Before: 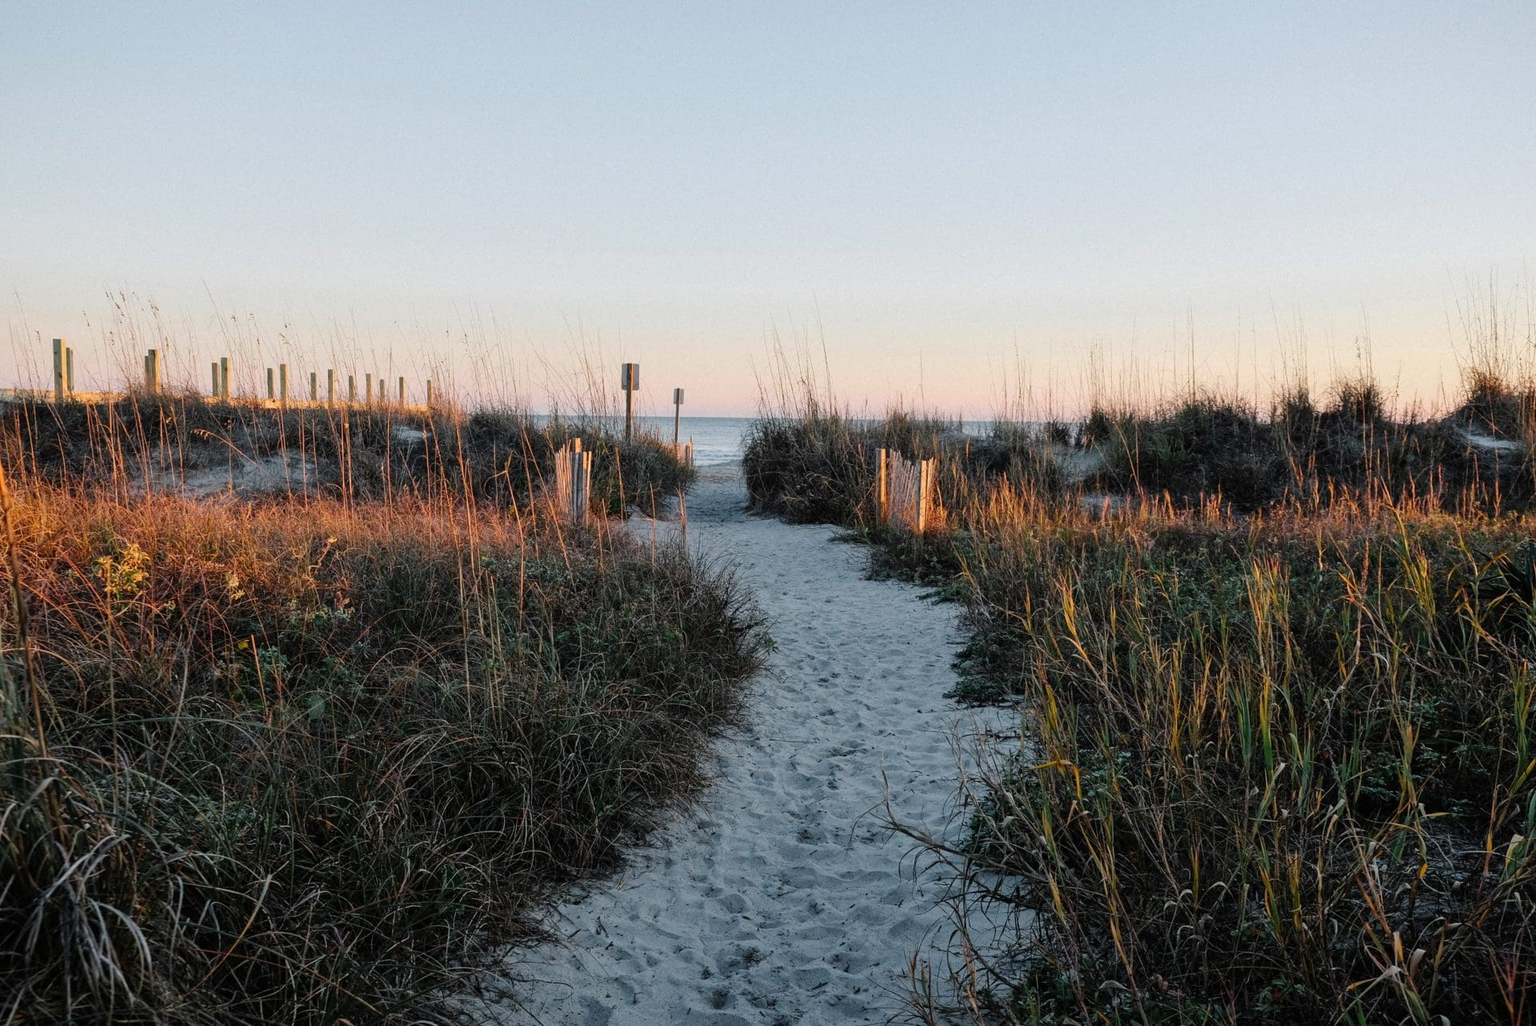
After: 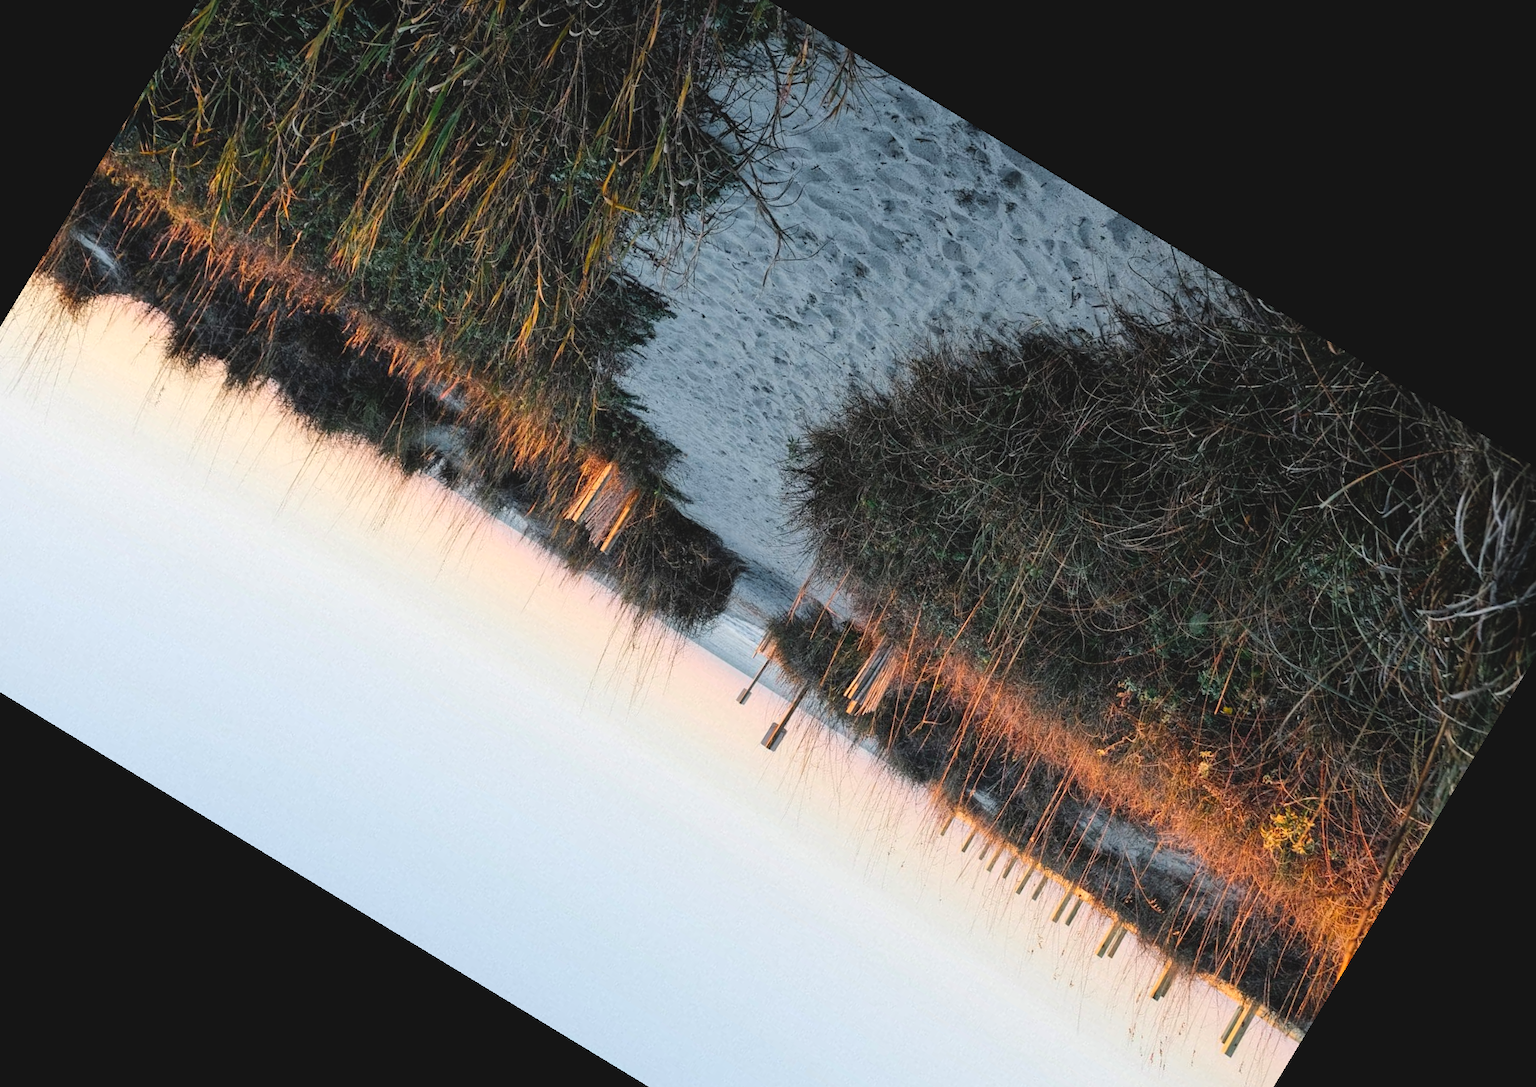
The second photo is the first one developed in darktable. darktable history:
crop and rotate: angle 148.68°, left 9.111%, top 15.603%, right 4.588%, bottom 17.041%
contrast brightness saturation: contrast -0.1, brightness 0.05, saturation 0.08
tone equalizer: -8 EV -0.417 EV, -7 EV -0.389 EV, -6 EV -0.333 EV, -5 EV -0.222 EV, -3 EV 0.222 EV, -2 EV 0.333 EV, -1 EV 0.389 EV, +0 EV 0.417 EV, edges refinement/feathering 500, mask exposure compensation -1.57 EV, preserve details no
